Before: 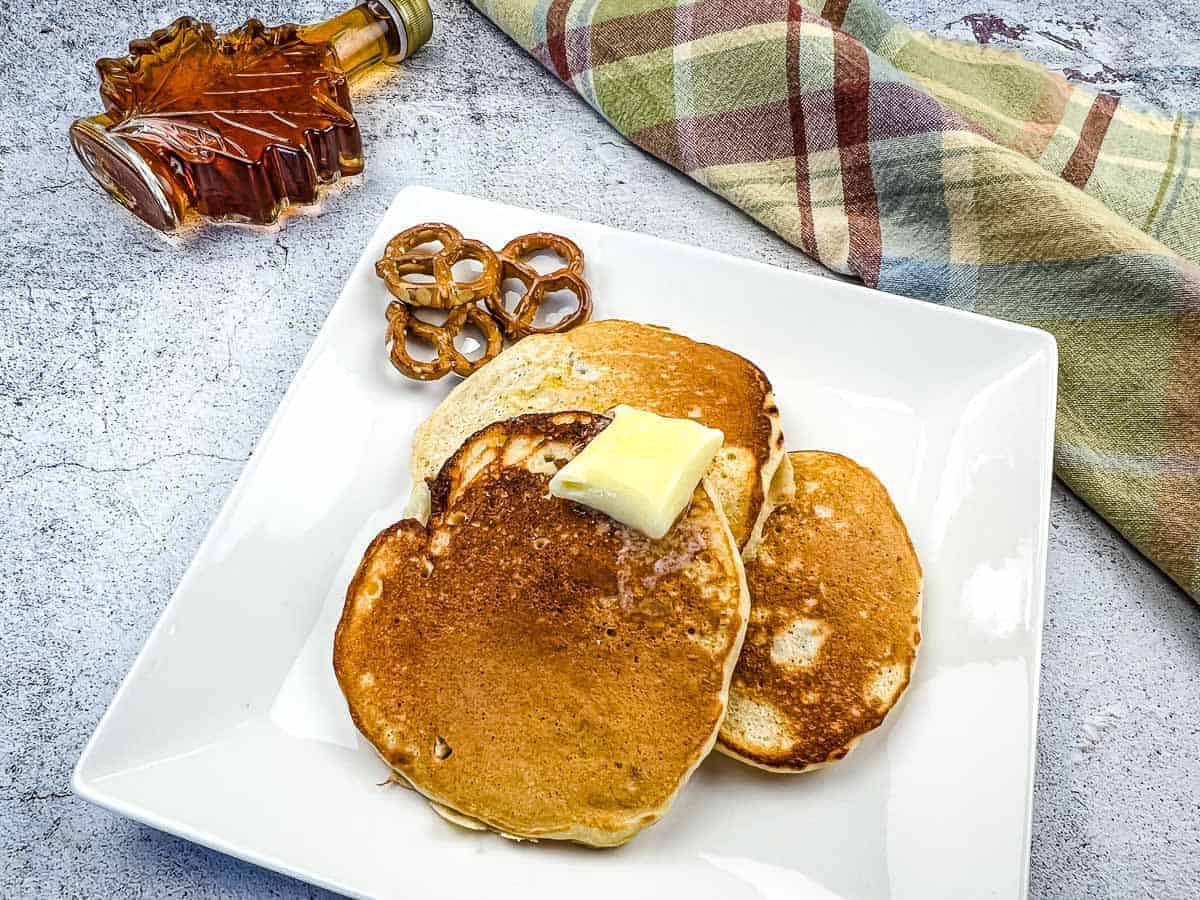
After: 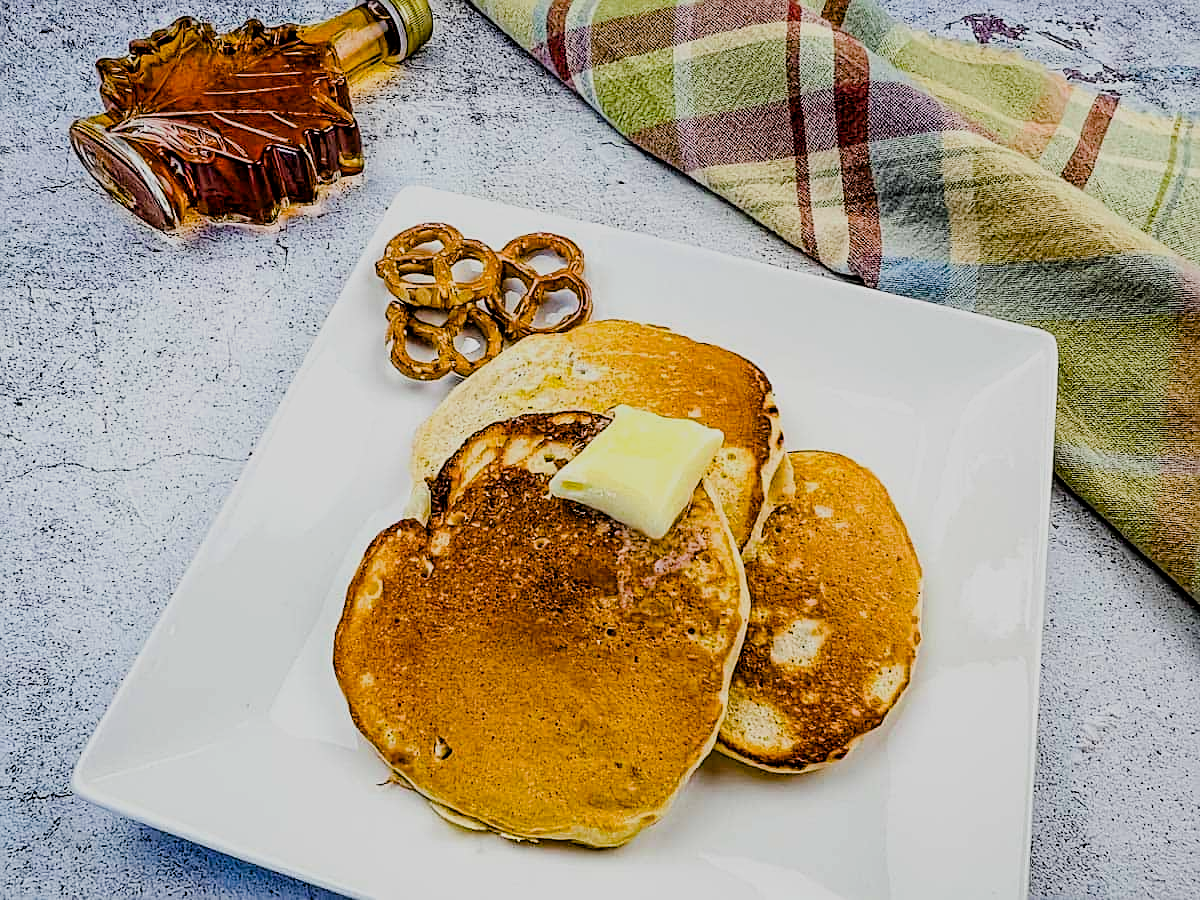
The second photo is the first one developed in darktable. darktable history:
sharpen: amount 0.49
filmic rgb: black relative exposure -4.28 EV, white relative exposure 4.56 EV, threshold 2.98 EV, hardness 2.39, contrast 1.055, enable highlight reconstruction true
color balance rgb: linear chroma grading › global chroma 15.592%, perceptual saturation grading › global saturation 20%, perceptual saturation grading › highlights -25.516%, perceptual saturation grading › shadows 24.323%, global vibrance 20%
